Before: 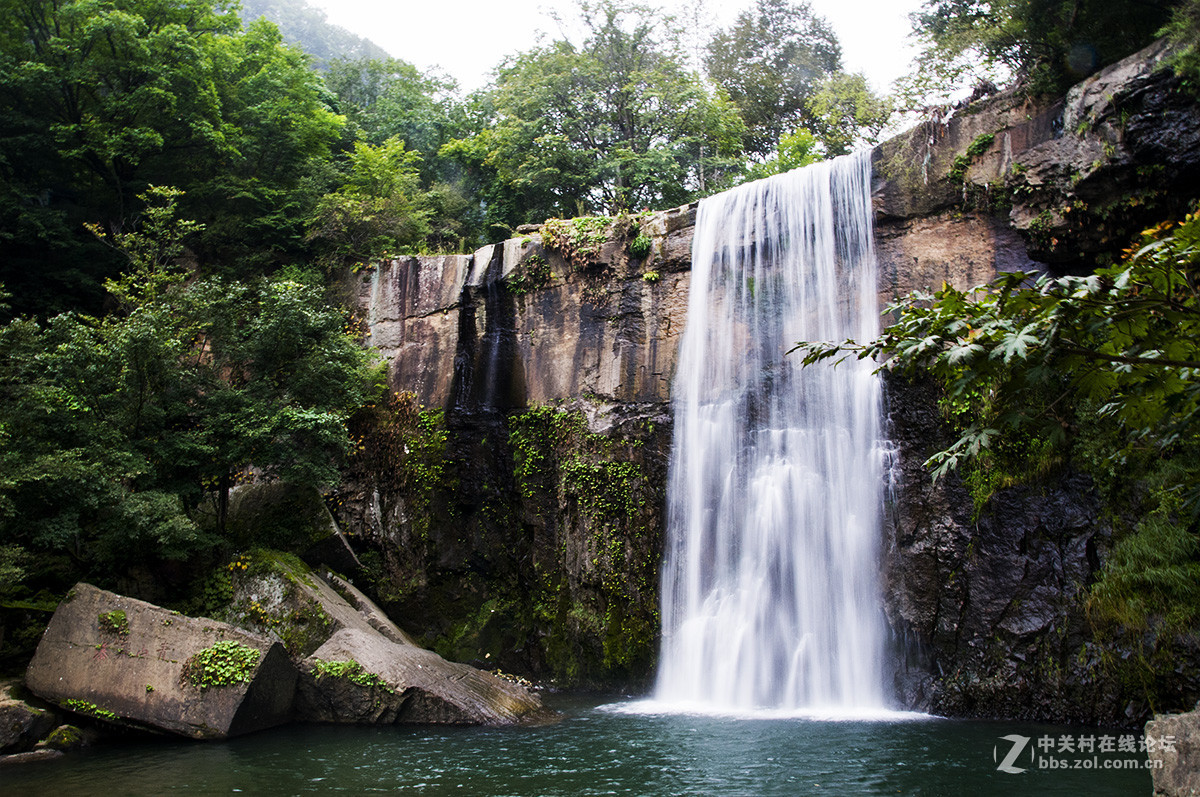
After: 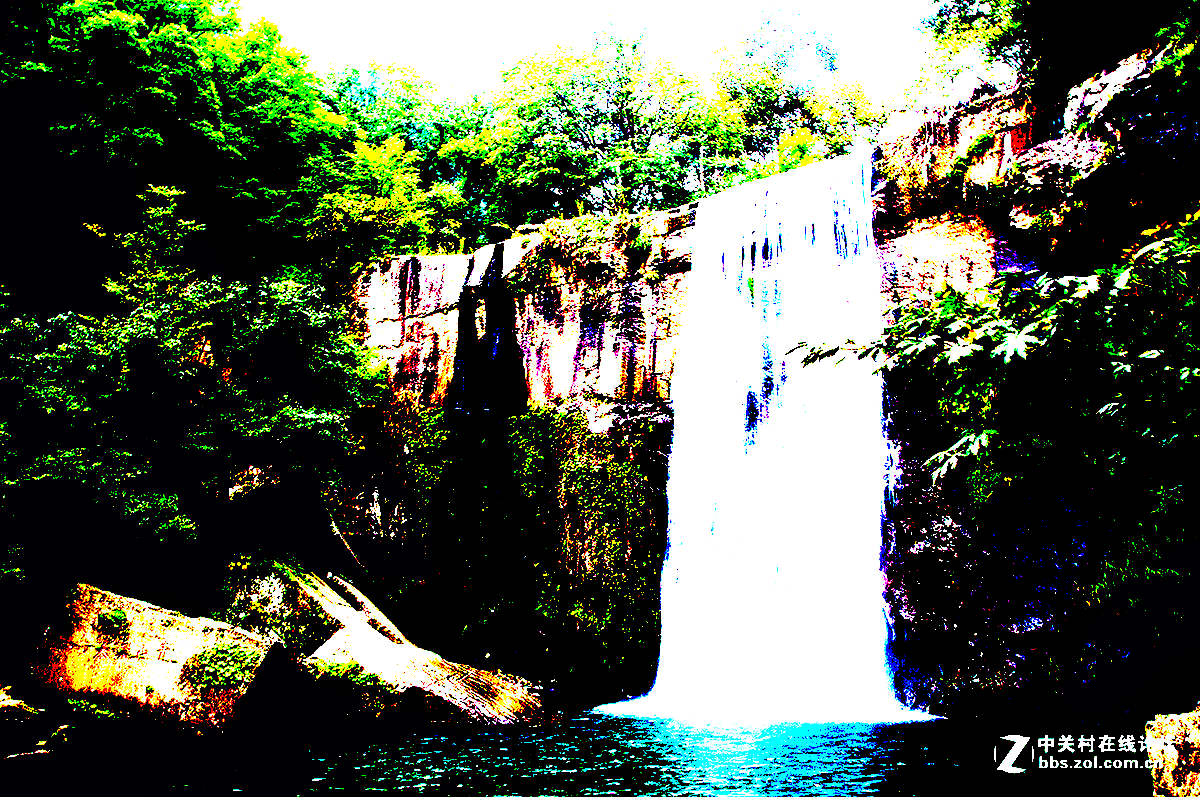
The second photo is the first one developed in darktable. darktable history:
base curve: curves: ch0 [(0.017, 0) (0.425, 0.441) (0.844, 0.933) (1, 1)], preserve colors none
exposure: black level correction 0.1, exposure 3.096 EV, compensate highlight preservation false
local contrast: highlights 100%, shadows 103%, detail 120%, midtone range 0.2
color balance rgb: shadows lift › luminance 0.942%, shadows lift › chroma 0.157%, shadows lift › hue 20.47°, global offset › luminance 0.4%, global offset › chroma 0.217%, global offset › hue 255.32°, perceptual saturation grading › global saturation 10.517%, global vibrance 20%
contrast brightness saturation: saturation 0.506
